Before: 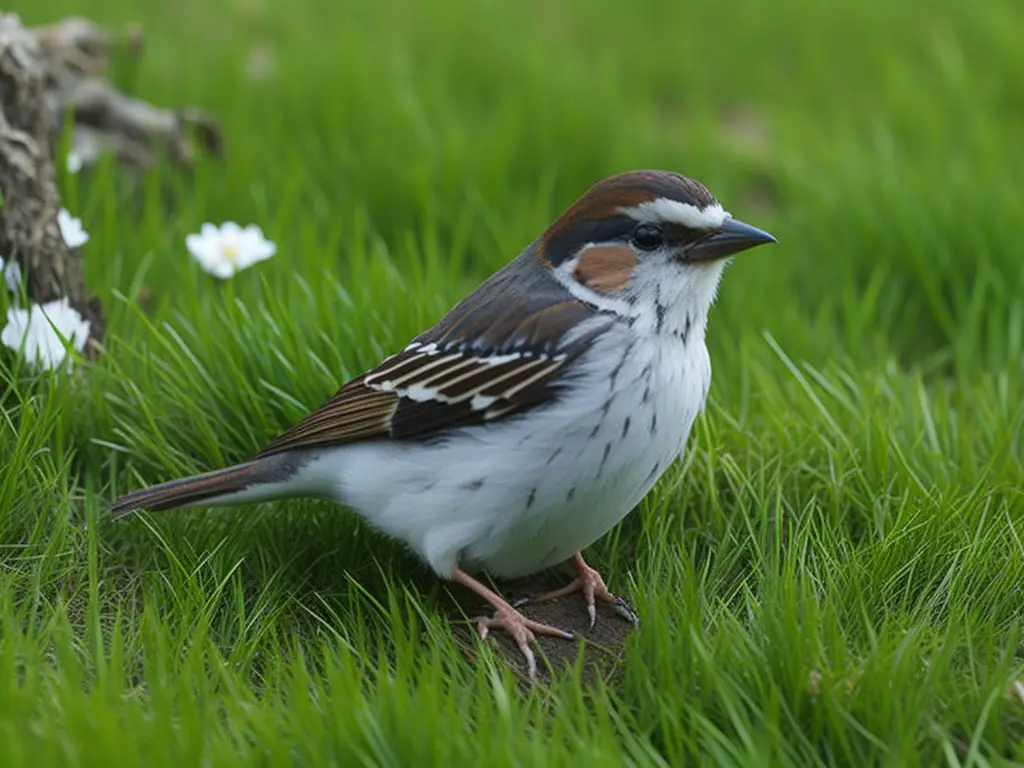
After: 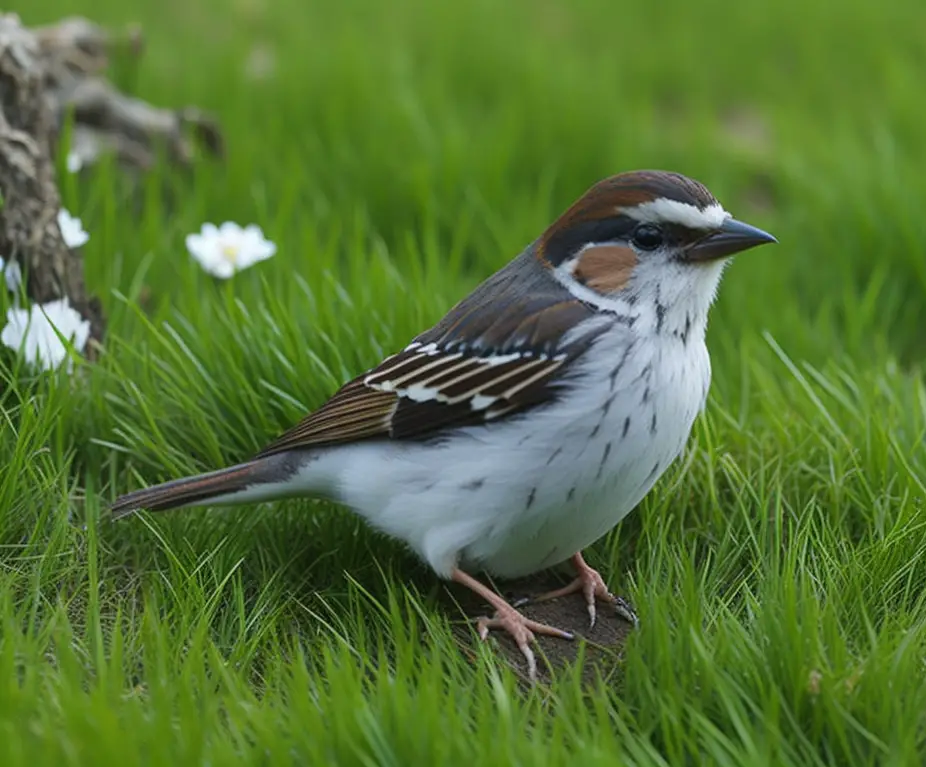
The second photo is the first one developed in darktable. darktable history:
crop: right 9.486%, bottom 0.027%
shadows and highlights: soften with gaussian
